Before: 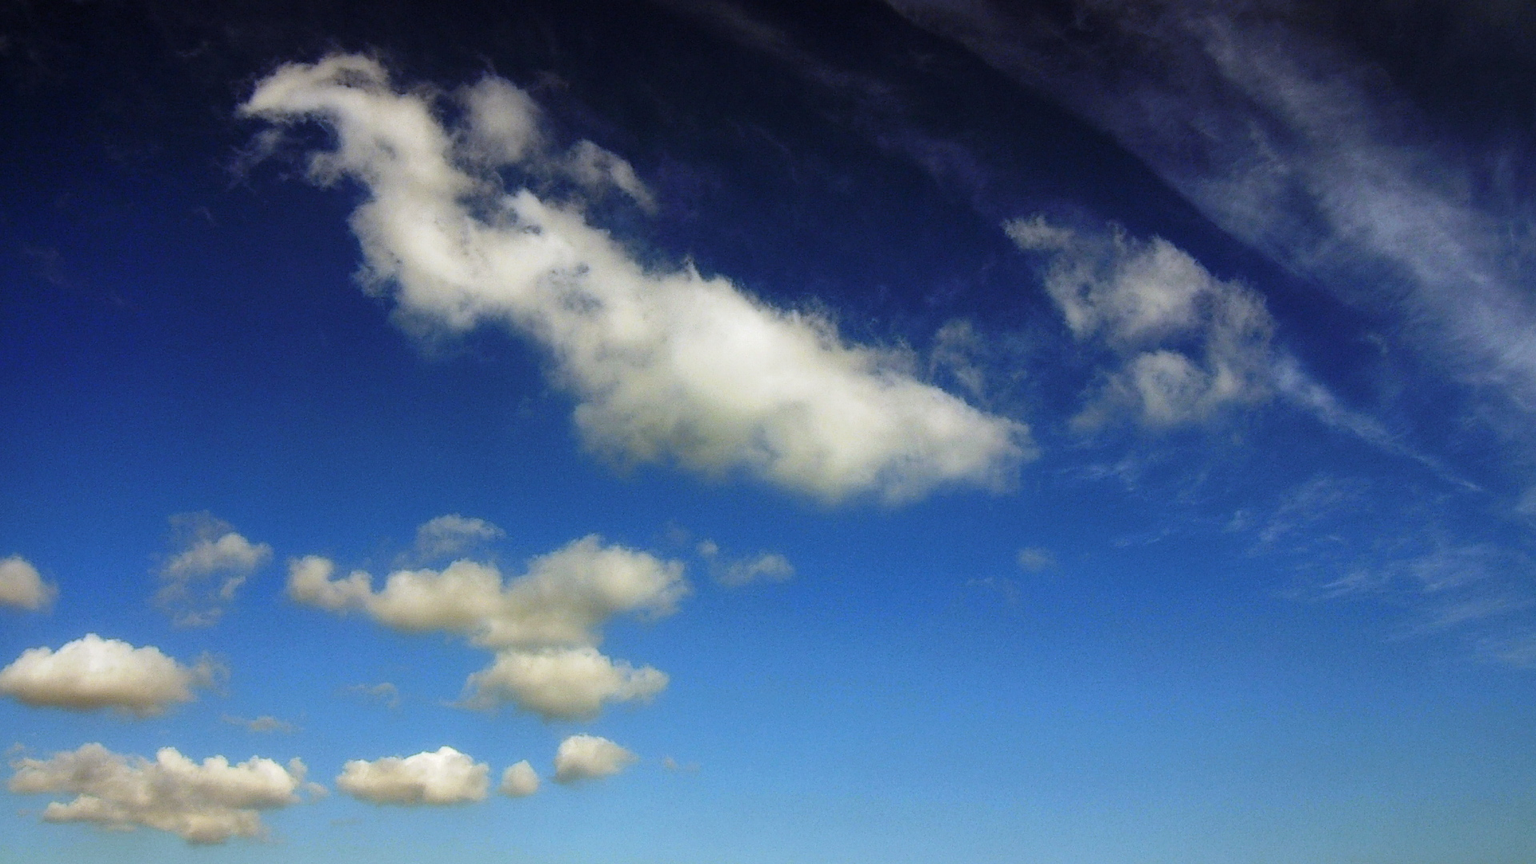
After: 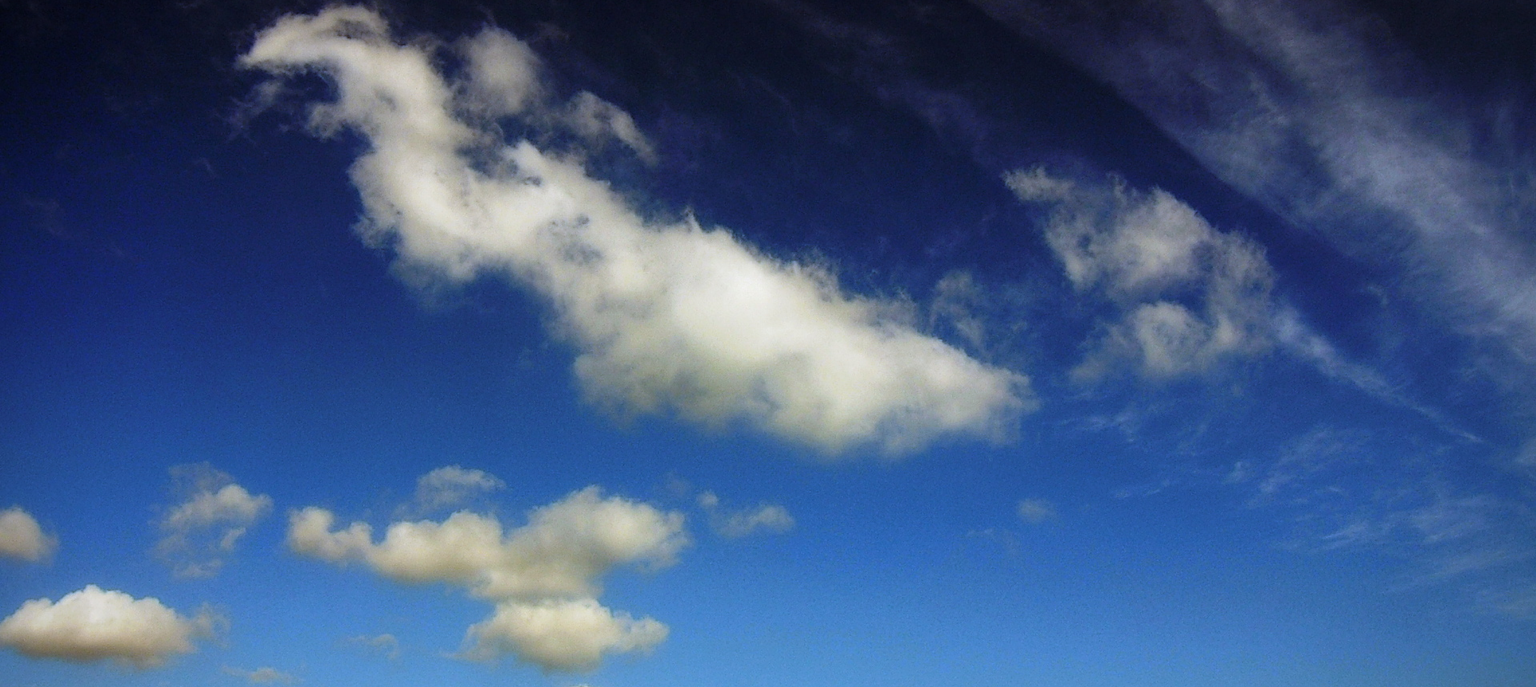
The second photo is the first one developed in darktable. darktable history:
crop and rotate: top 5.659%, bottom 14.801%
vignetting: fall-off radius 60.9%, saturation -0.031
